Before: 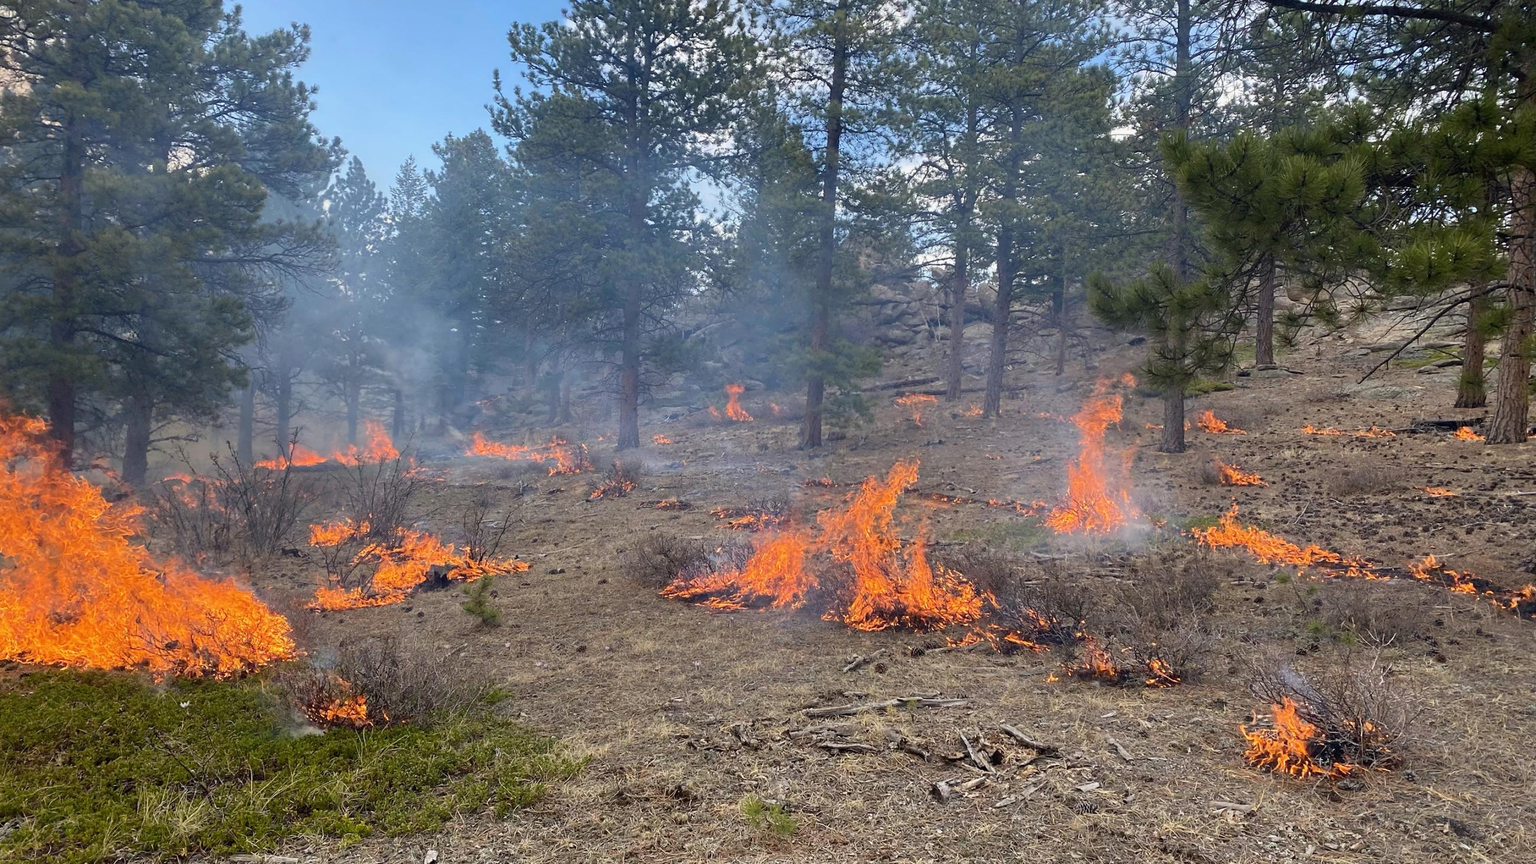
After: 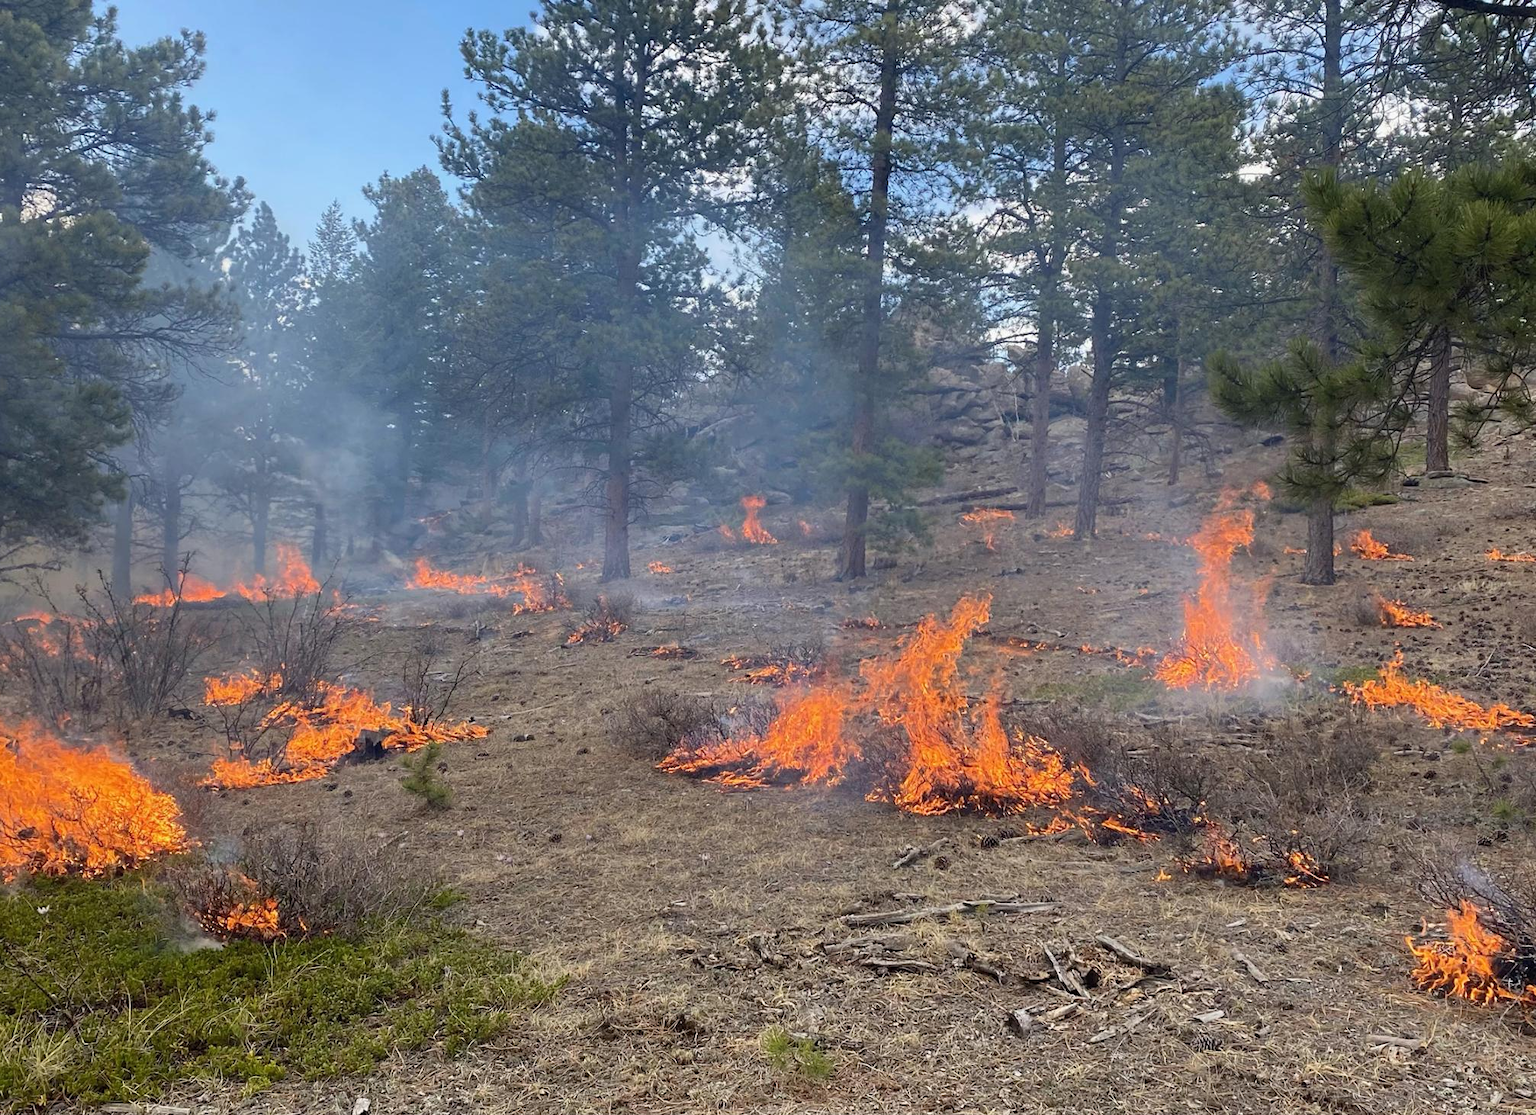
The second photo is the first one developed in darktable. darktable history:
crop: left 9.855%, right 12.647%
